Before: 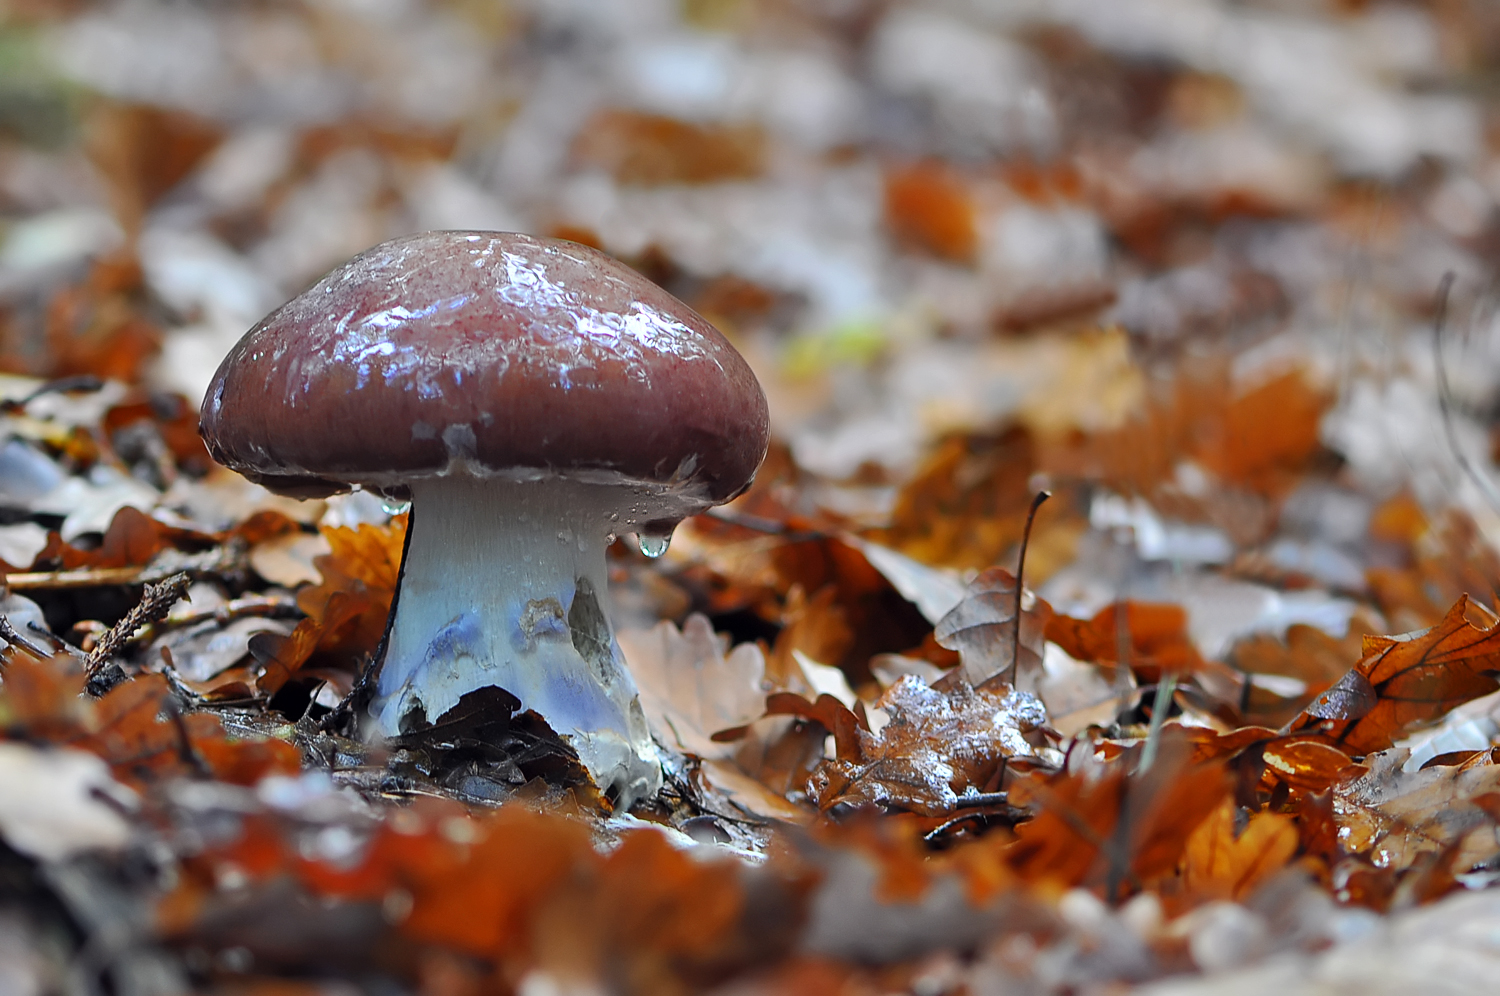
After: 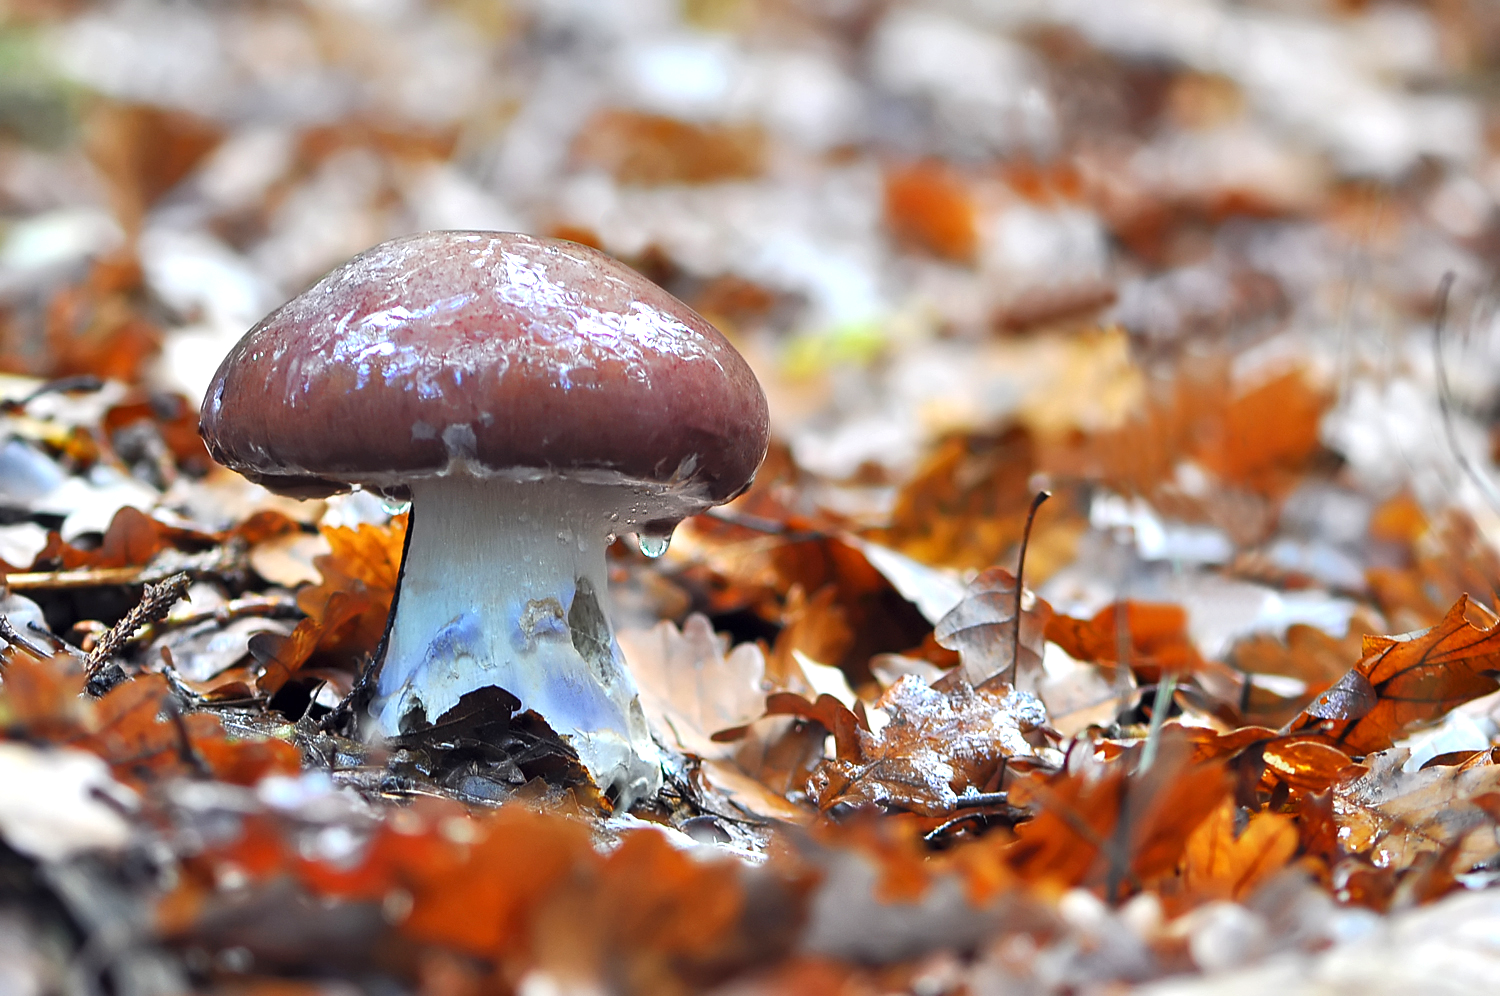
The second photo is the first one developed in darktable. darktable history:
exposure: exposure 0.738 EV, compensate highlight preservation false
